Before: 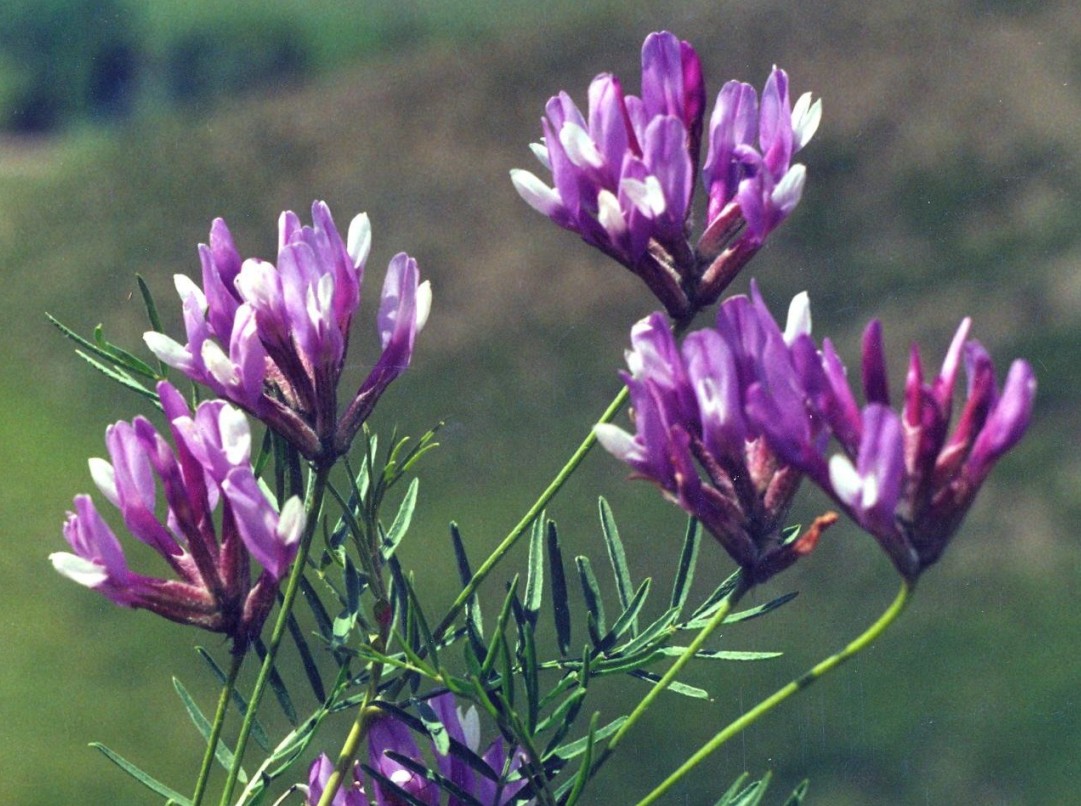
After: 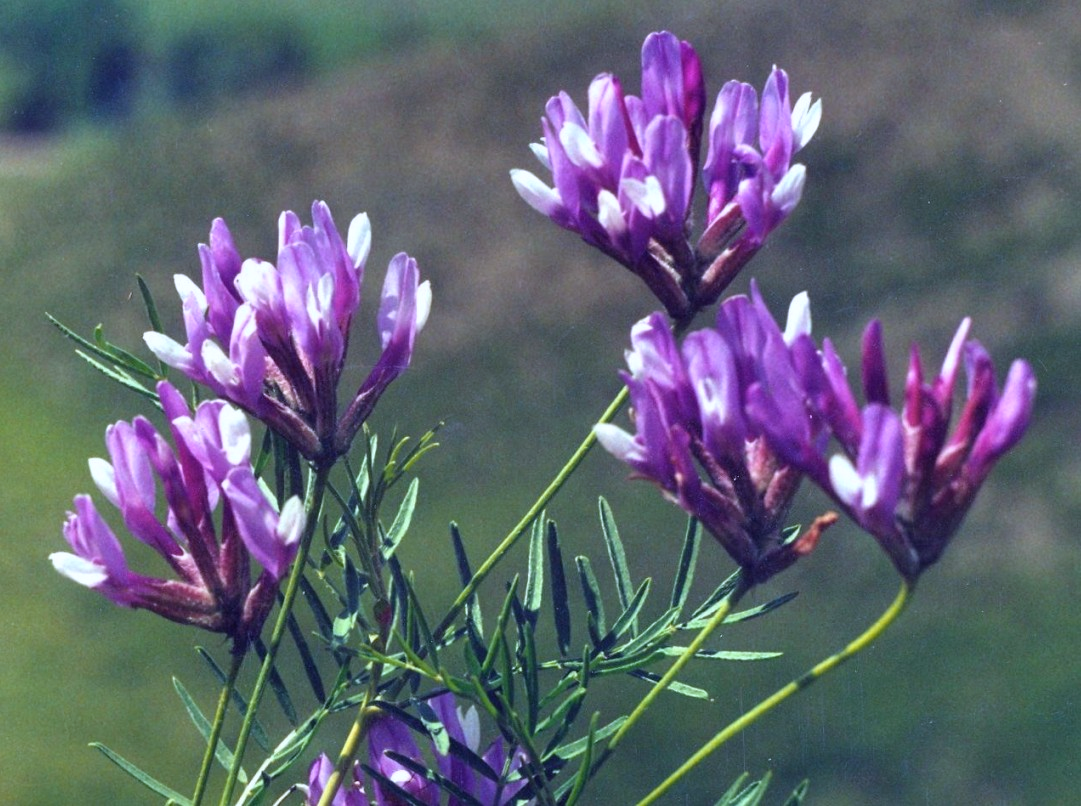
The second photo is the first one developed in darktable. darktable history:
color zones: curves: ch1 [(0, 0.469) (0.072, 0.457) (0.243, 0.494) (0.429, 0.5) (0.571, 0.5) (0.714, 0.5) (0.857, 0.5) (1, 0.469)]; ch2 [(0, 0.499) (0.143, 0.467) (0.242, 0.436) (0.429, 0.493) (0.571, 0.5) (0.714, 0.5) (0.857, 0.5) (1, 0.499)]
white balance: red 0.967, blue 1.119, emerald 0.756
